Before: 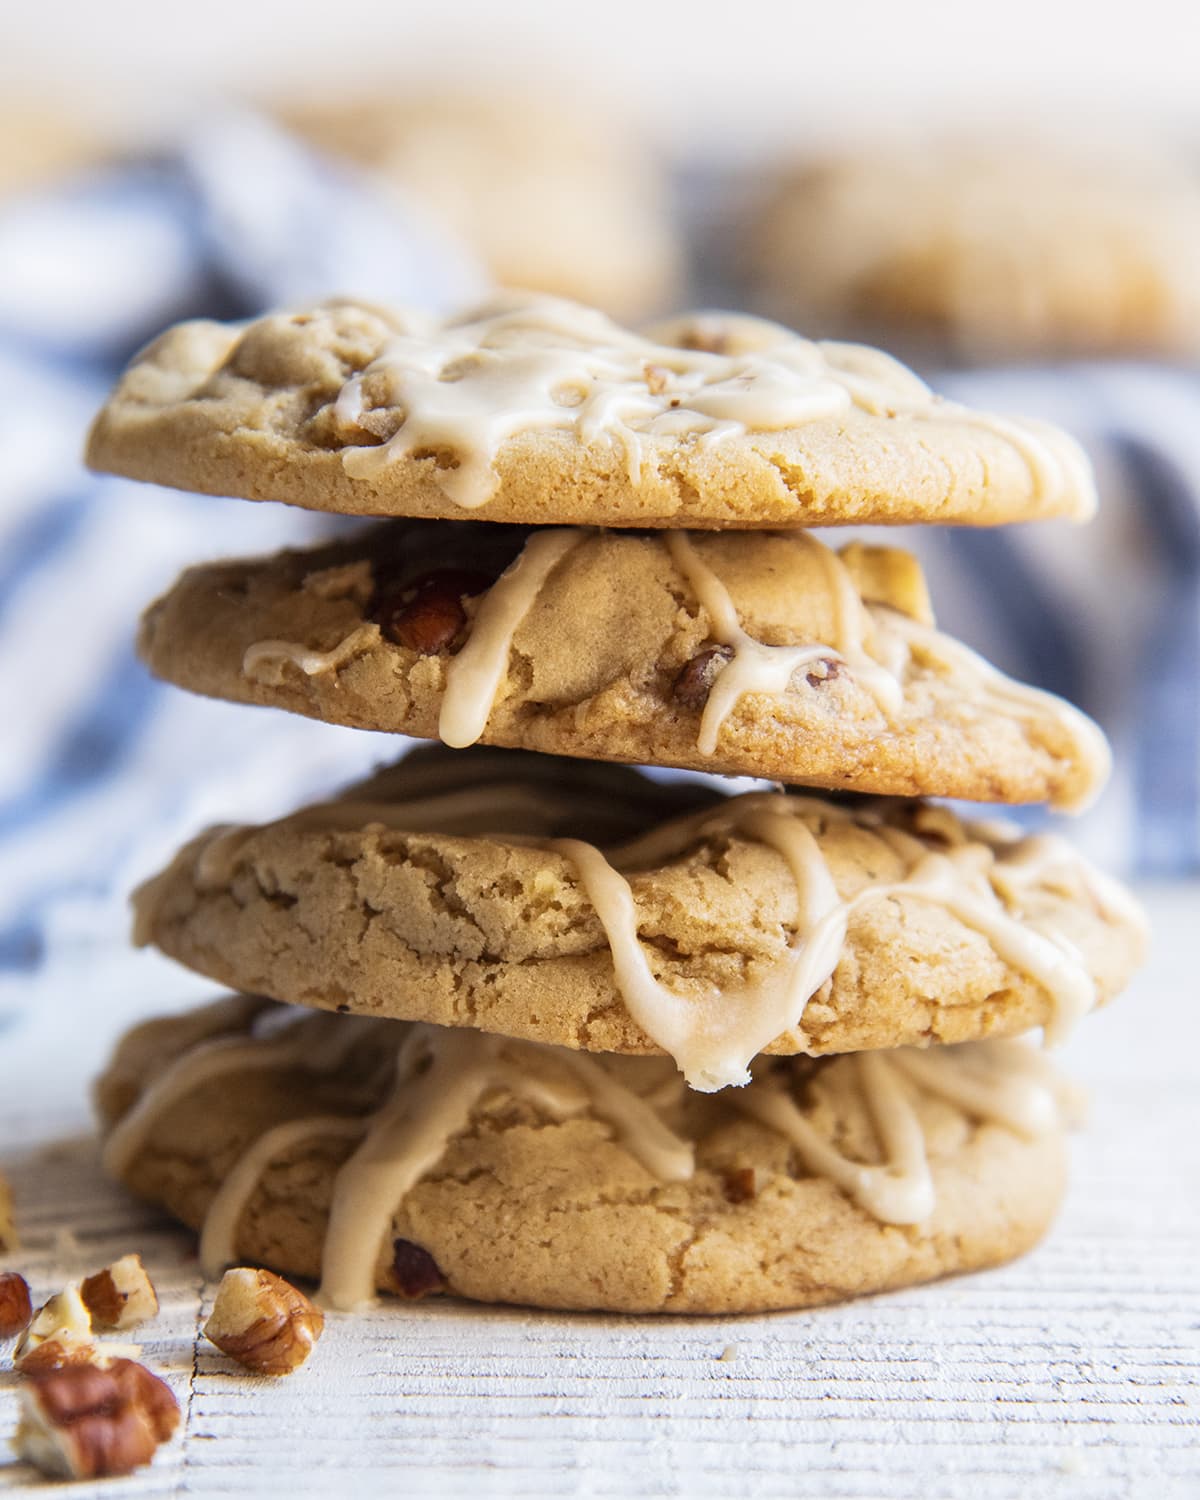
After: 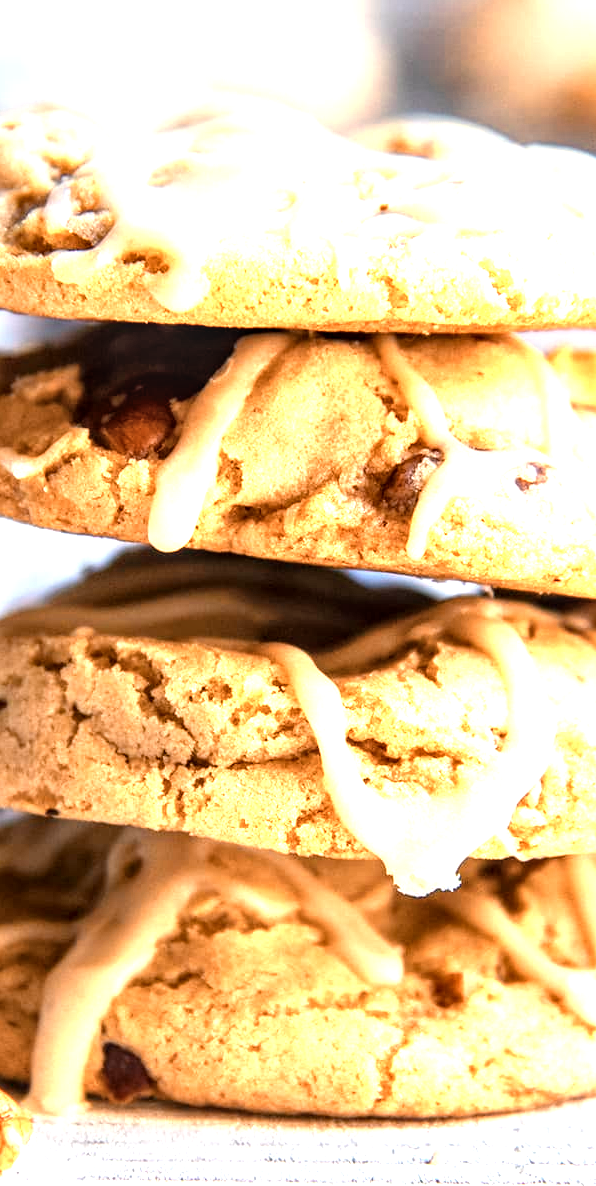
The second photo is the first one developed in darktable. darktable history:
color balance rgb: shadows lift › chroma 2.025%, shadows lift › hue 137.57°, perceptual saturation grading › global saturation 19.3%
color zones: curves: ch0 [(0.018, 0.548) (0.197, 0.654) (0.425, 0.447) (0.605, 0.658) (0.732, 0.579)]; ch1 [(0.105, 0.531) (0.224, 0.531) (0.386, 0.39) (0.618, 0.456) (0.732, 0.456) (0.956, 0.421)]; ch2 [(0.039, 0.583) (0.215, 0.465) (0.399, 0.544) (0.465, 0.548) (0.614, 0.447) (0.724, 0.43) (0.882, 0.623) (0.956, 0.632)]
crop and rotate: angle 0.012°, left 24.254%, top 13.07%, right 25.996%, bottom 7.829%
exposure: exposure 0.647 EV, compensate highlight preservation false
local contrast: detail 130%
